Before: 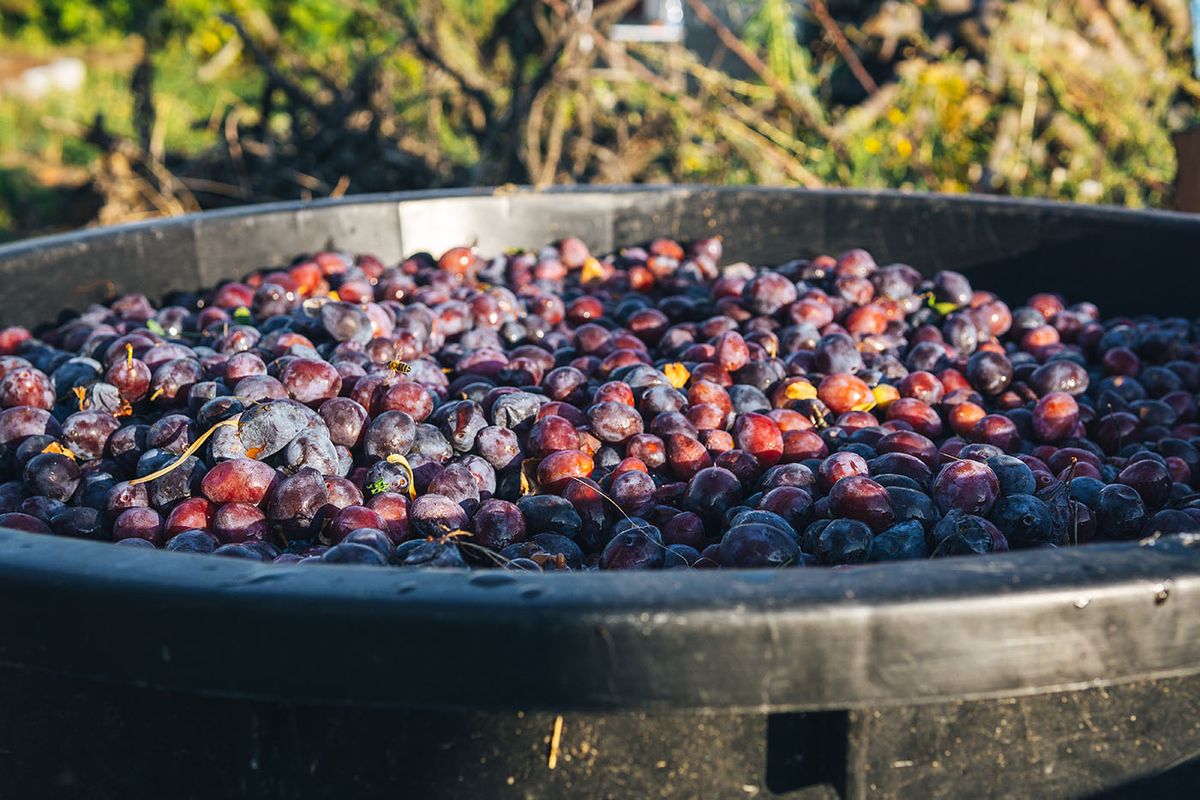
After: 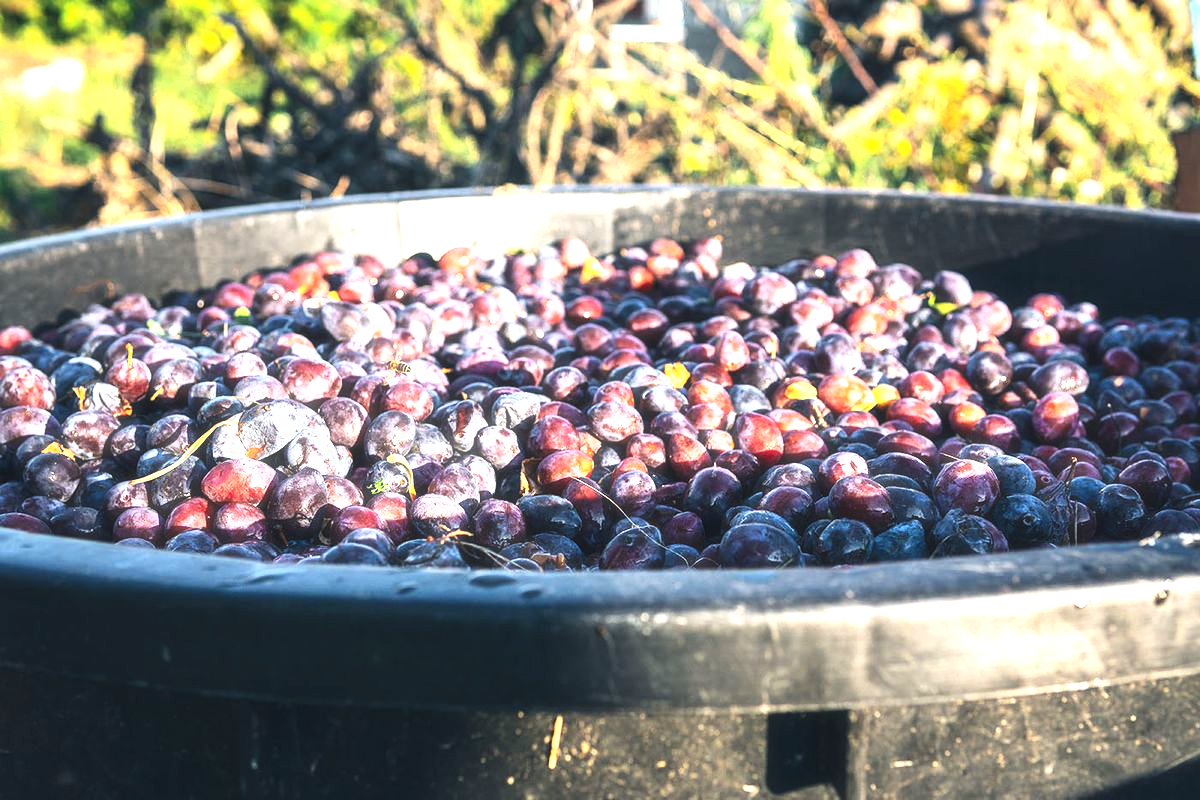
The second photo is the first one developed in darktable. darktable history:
haze removal: strength -0.1, adaptive false
exposure: black level correction 0, exposure 1.3 EV, compensate exposure bias true, compensate highlight preservation false
contrast brightness saturation: contrast 0.14
